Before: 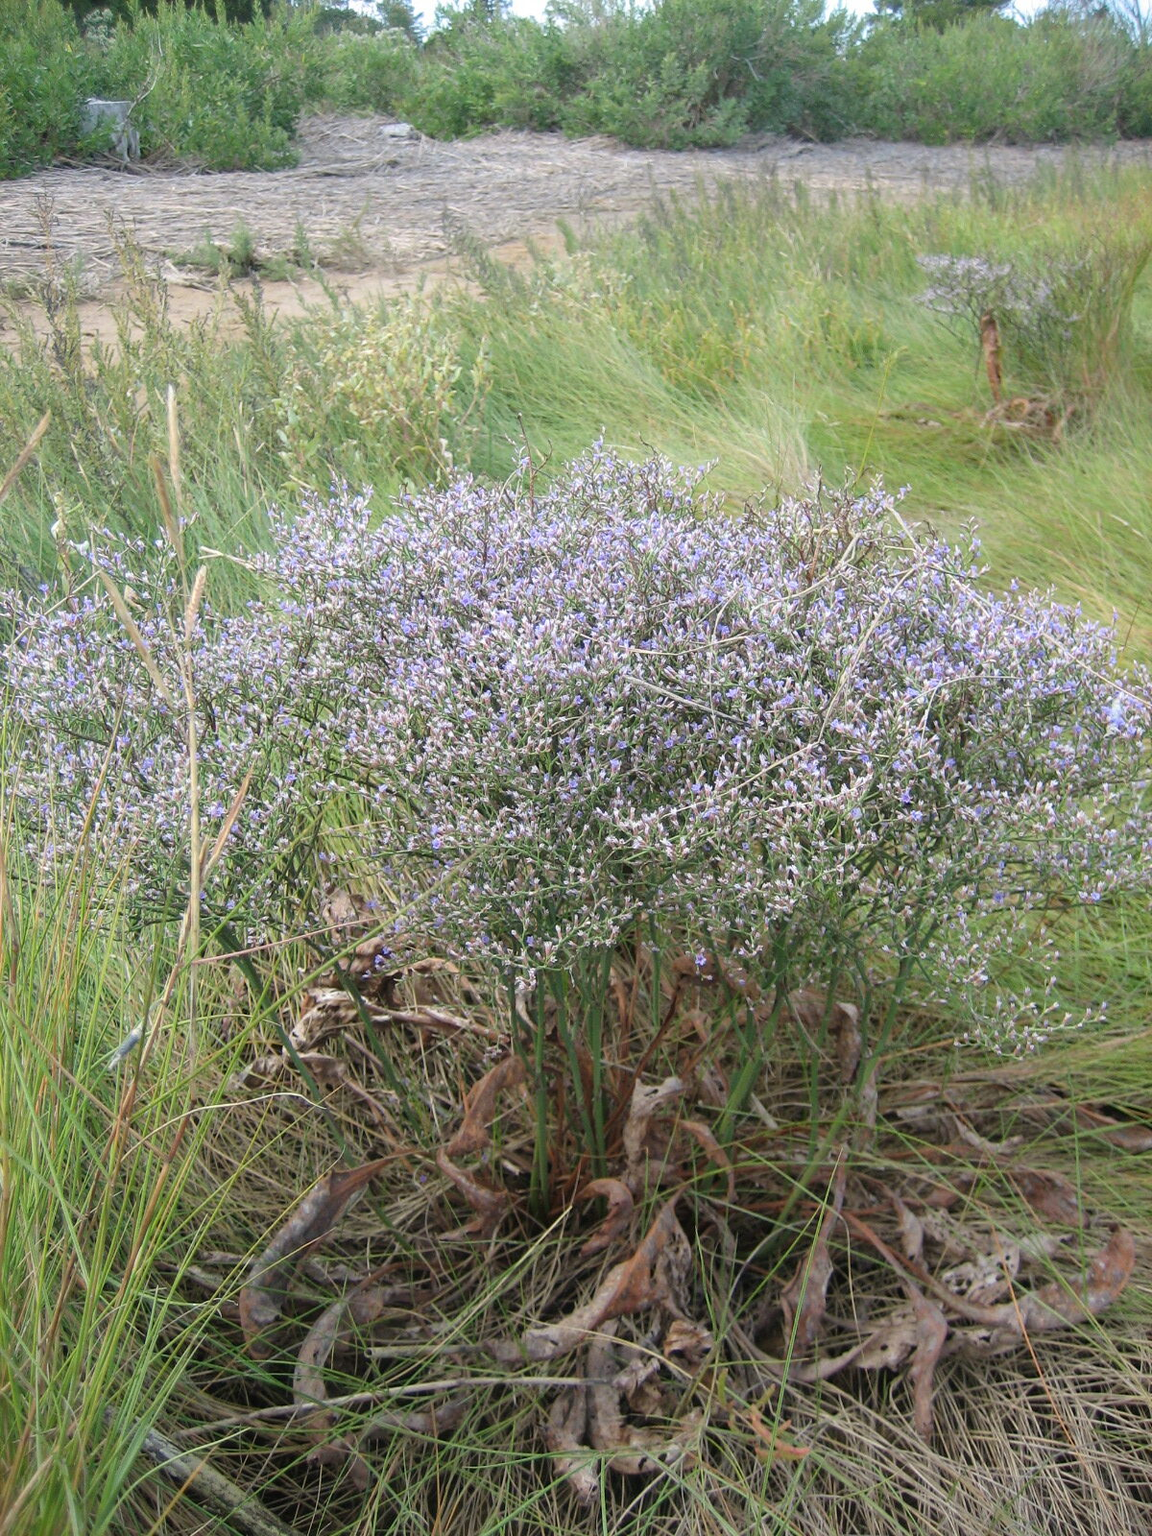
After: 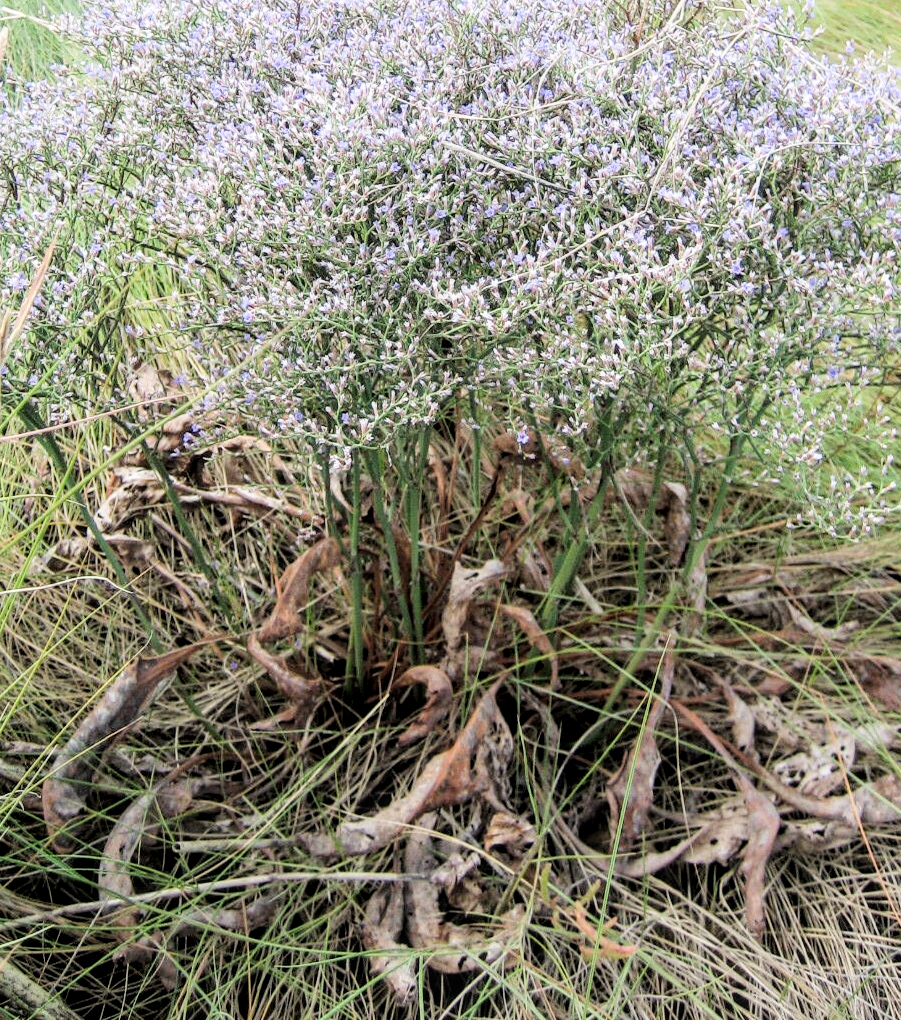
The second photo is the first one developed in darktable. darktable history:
filmic rgb: black relative exposure -5 EV, white relative exposure 3.99 EV, hardness 2.9, contrast 1.403, highlights saturation mix -30.54%
crop and rotate: left 17.302%, top 35.216%, right 7.54%, bottom 1.007%
exposure: exposure 0.763 EV, compensate highlight preservation false
local contrast: on, module defaults
